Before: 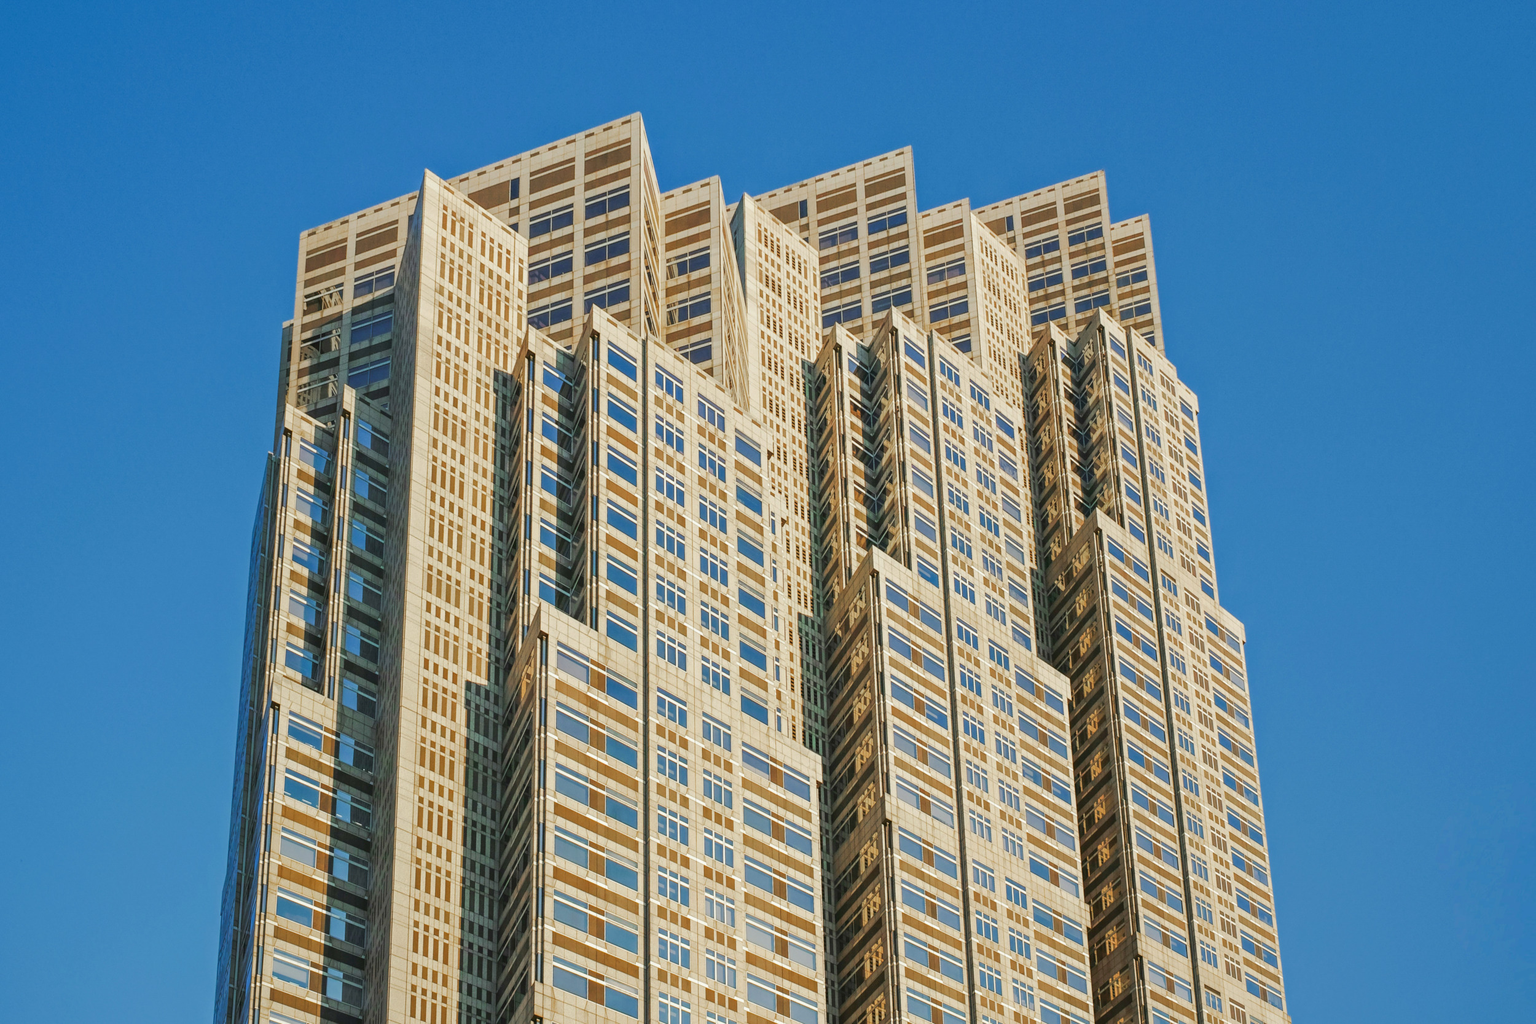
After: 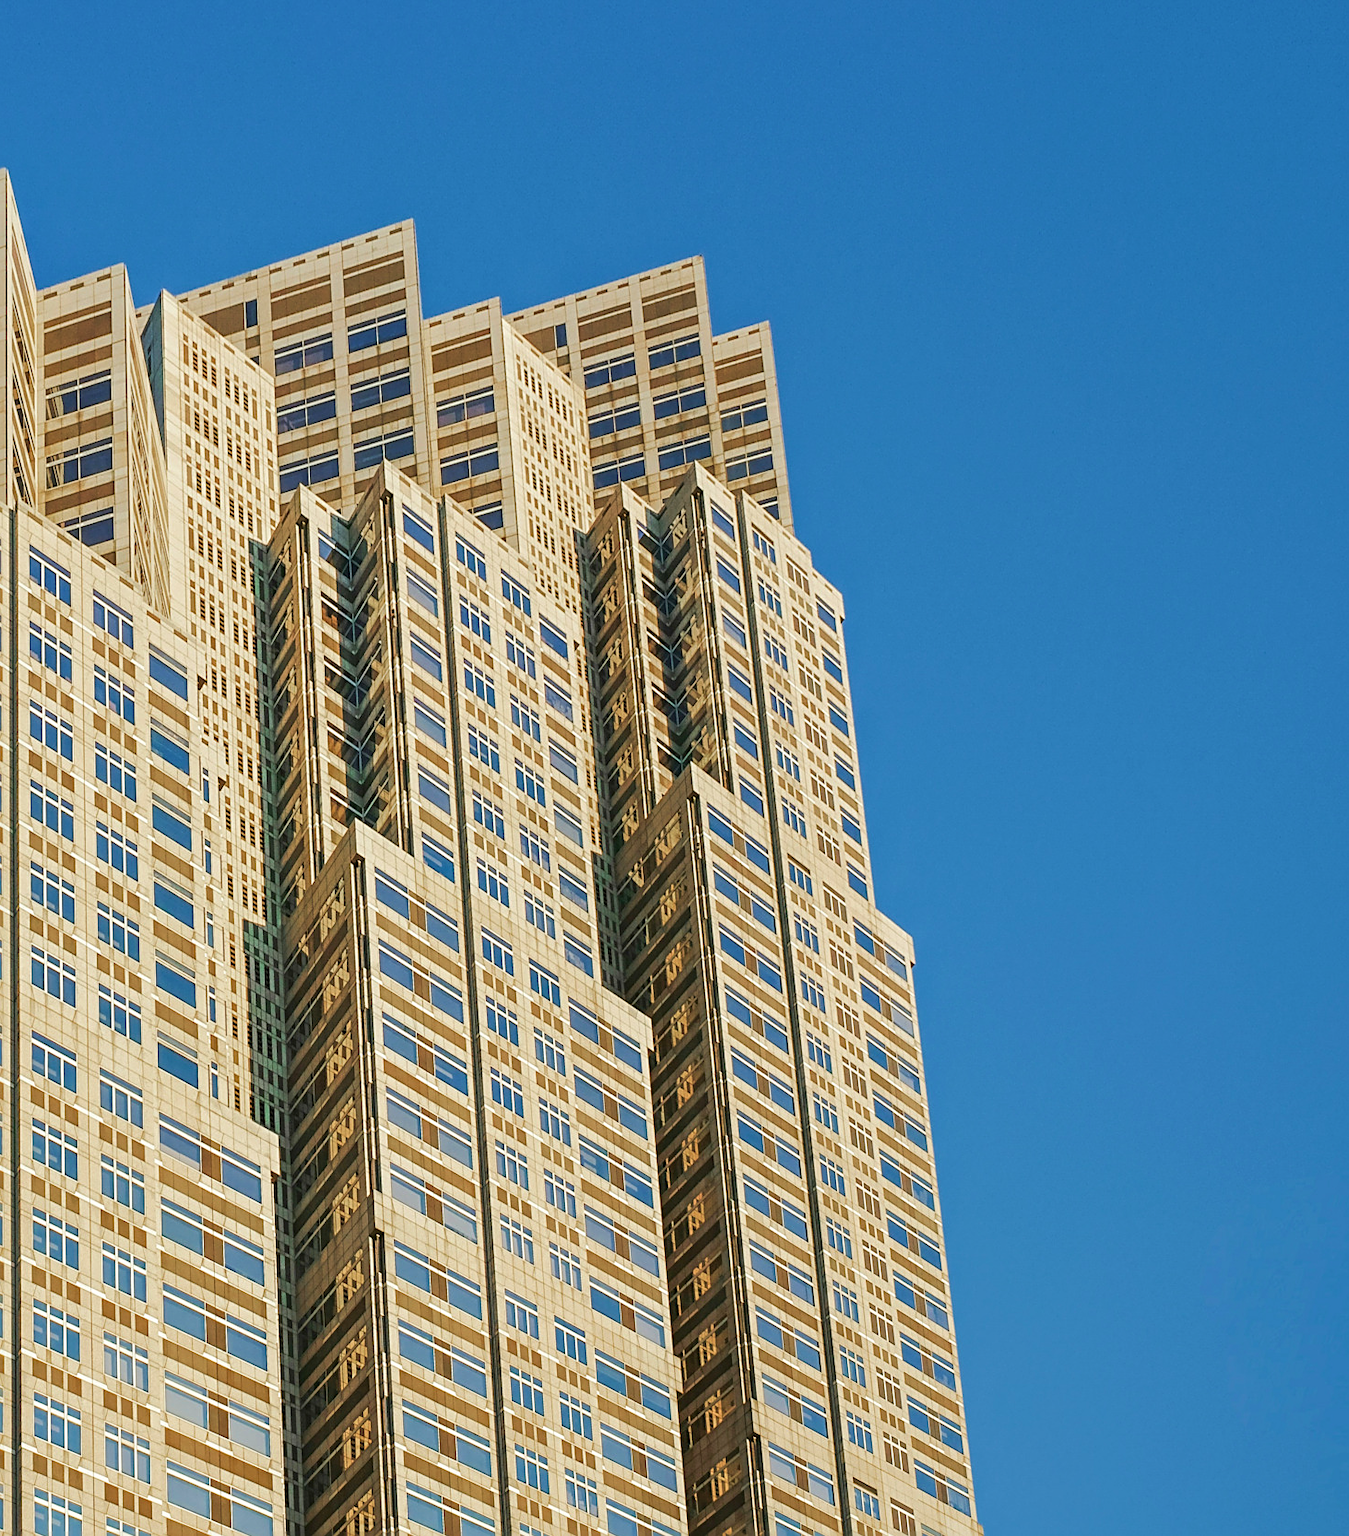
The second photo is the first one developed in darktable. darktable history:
crop: left 41.402%
tone equalizer: on, module defaults
sharpen: on, module defaults
velvia: on, module defaults
